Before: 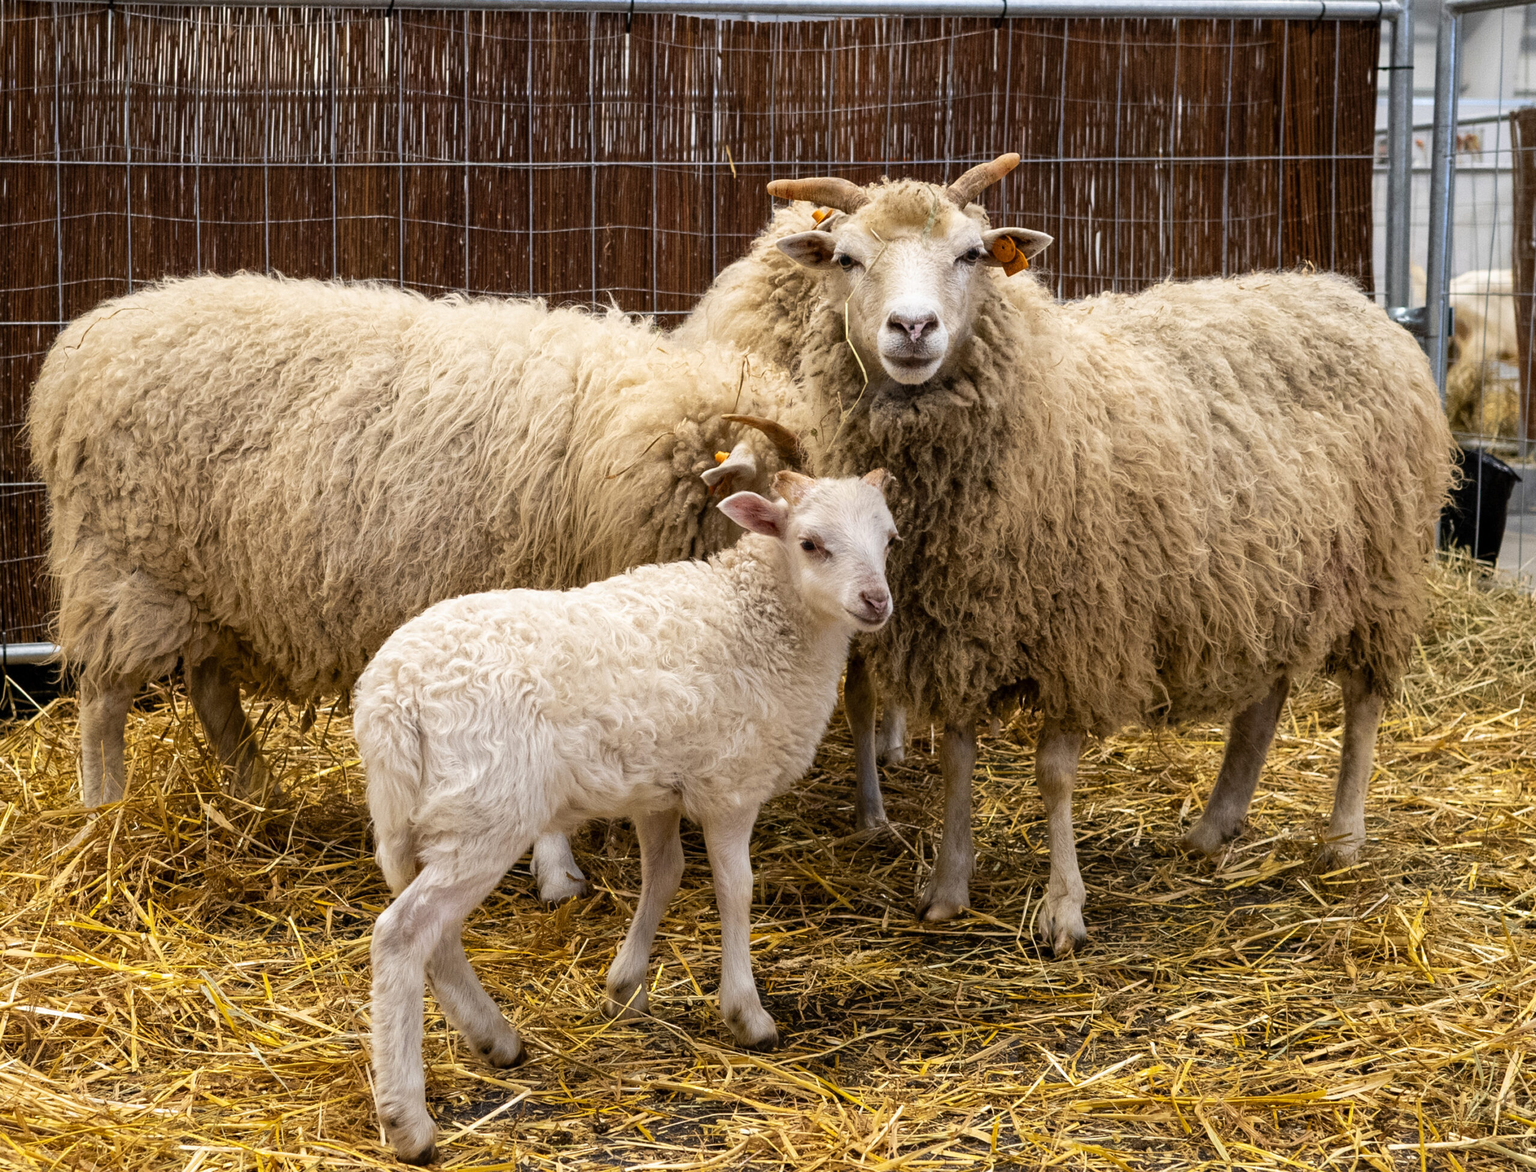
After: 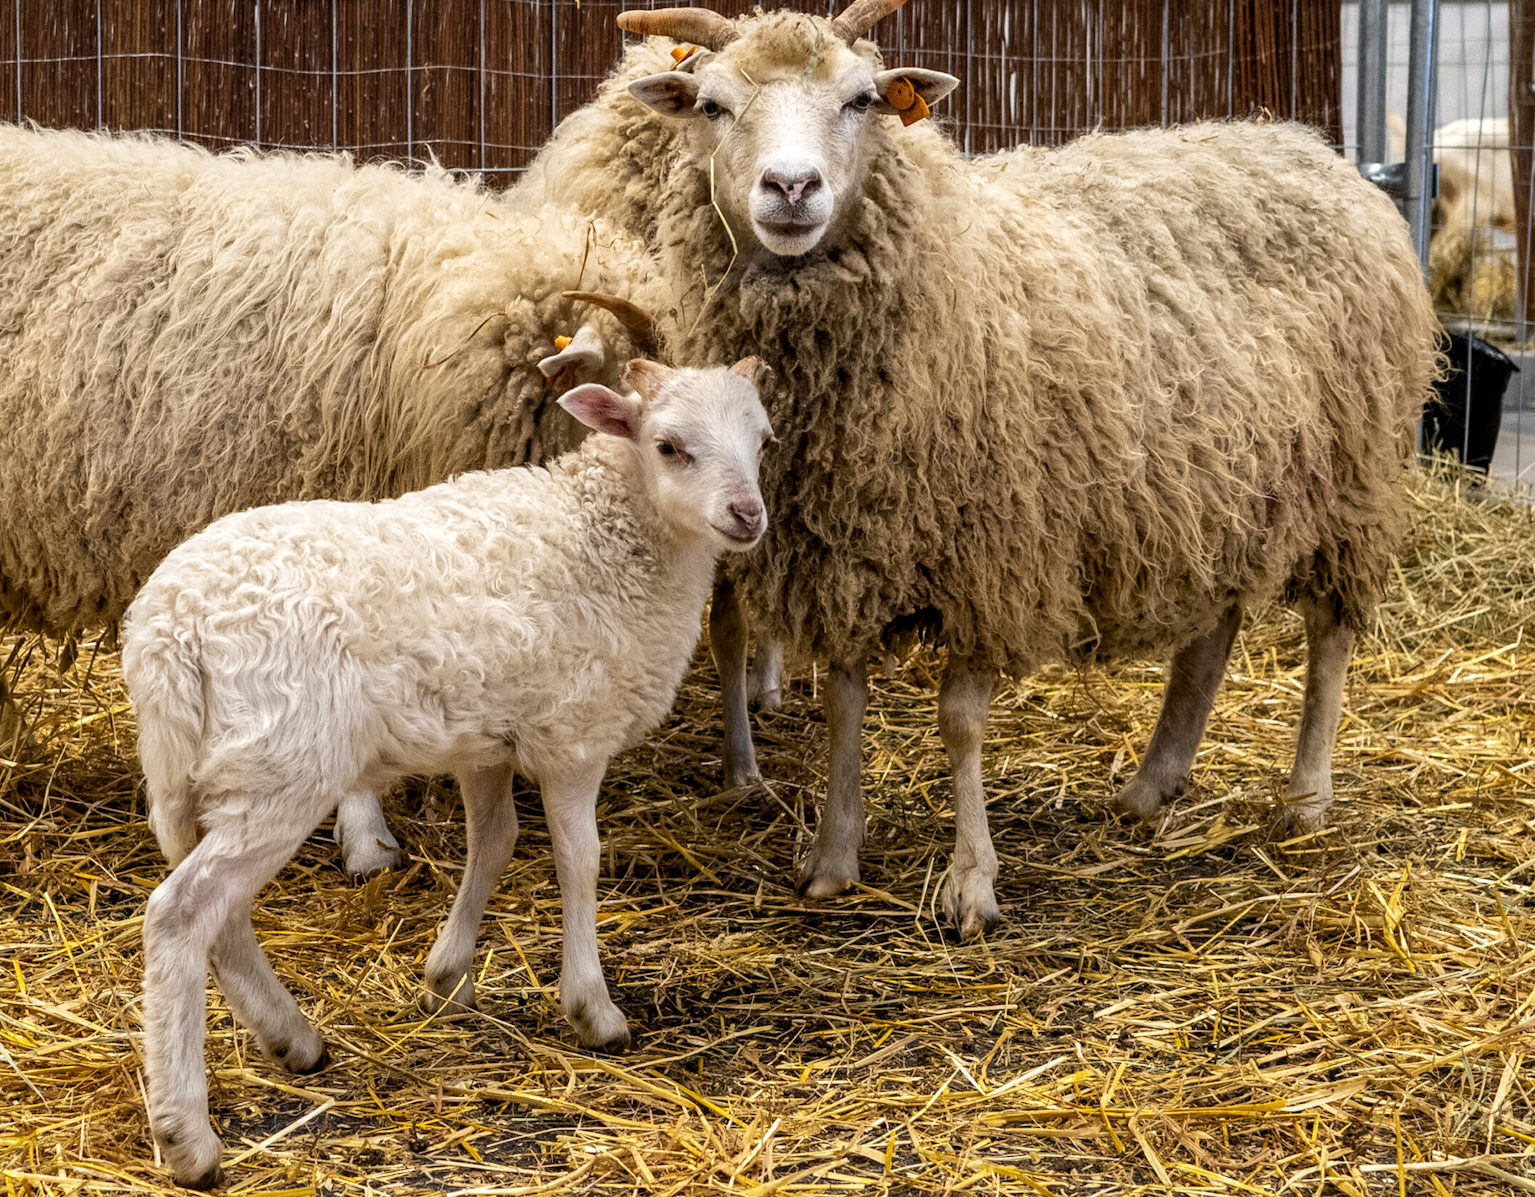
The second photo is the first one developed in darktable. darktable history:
crop: left 16.401%, top 14.622%
local contrast: on, module defaults
